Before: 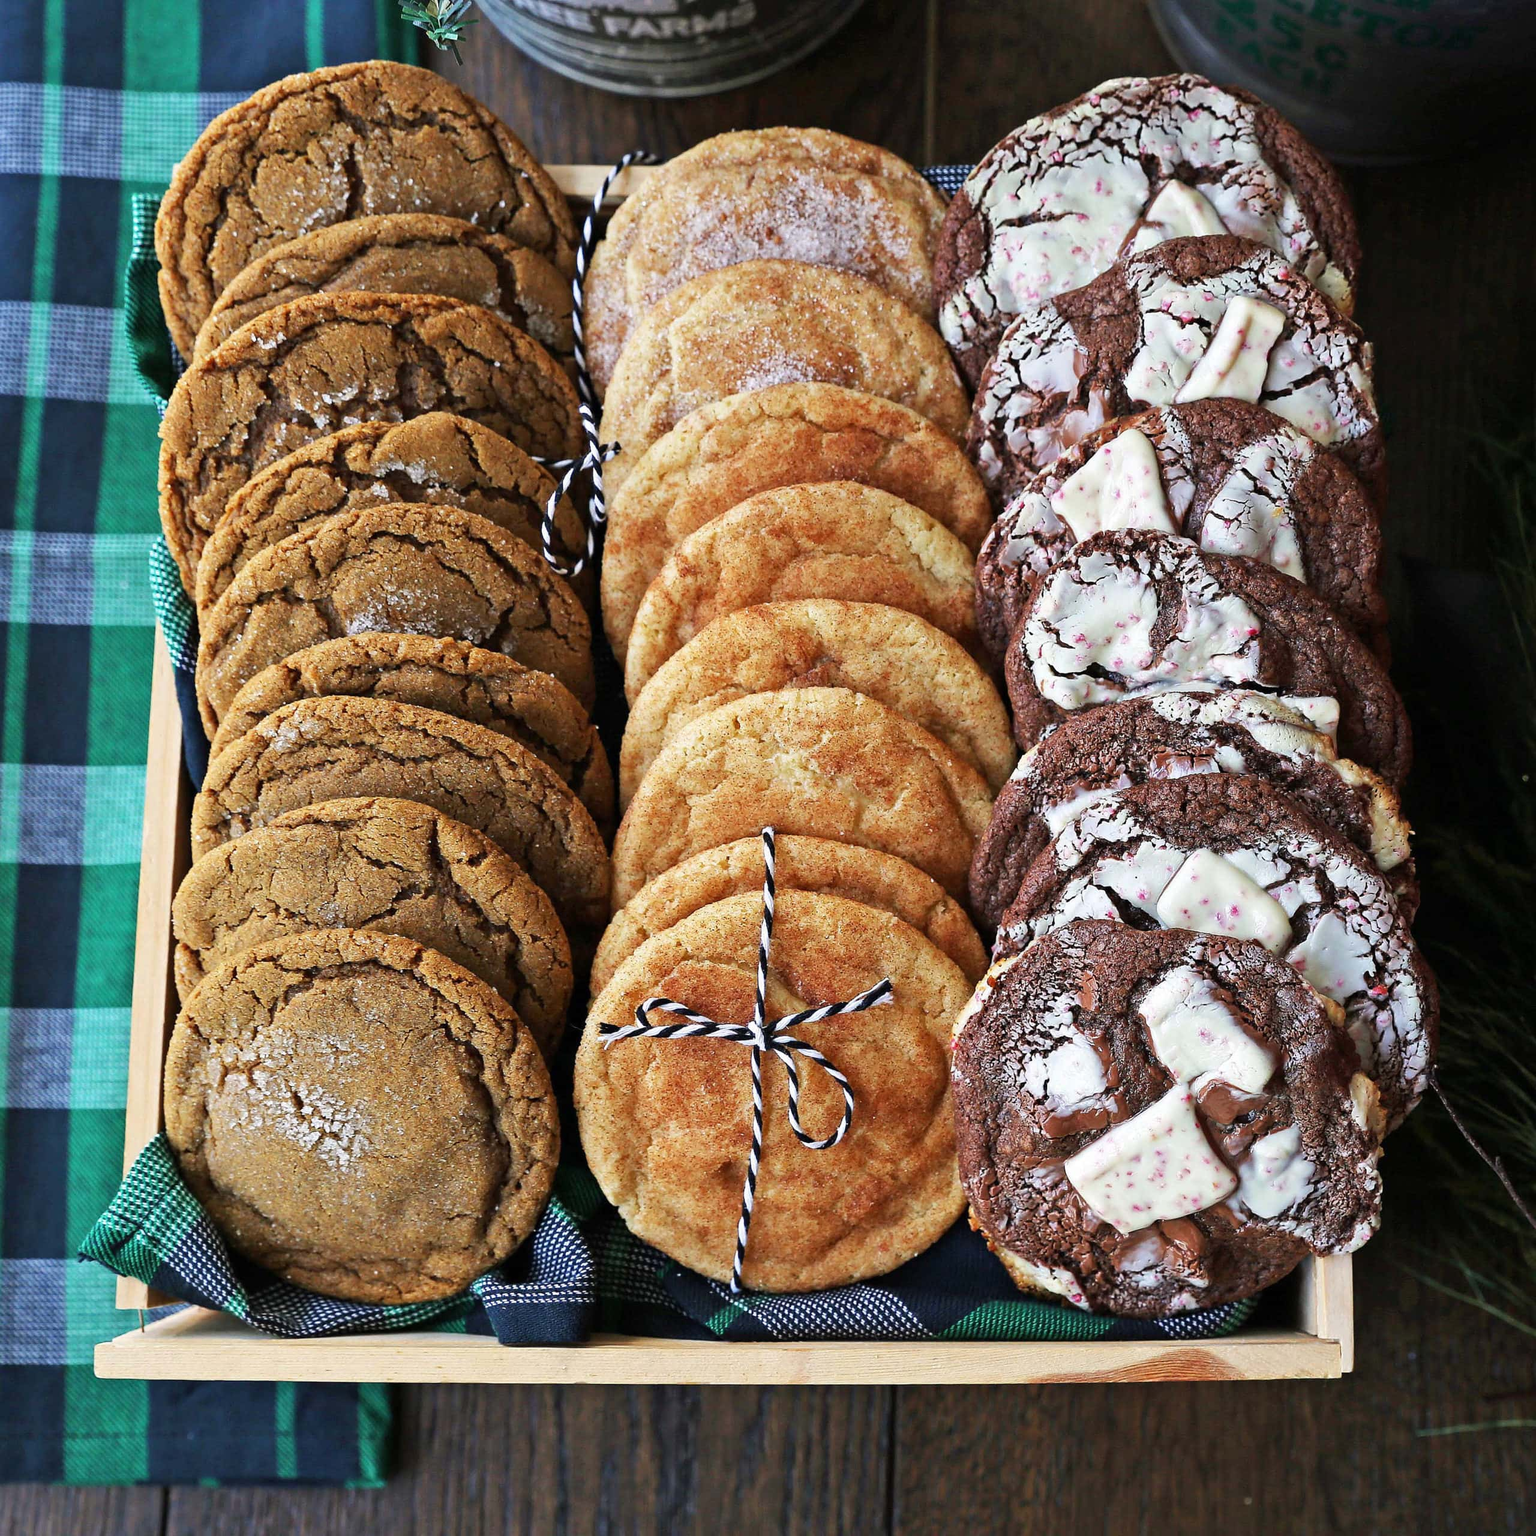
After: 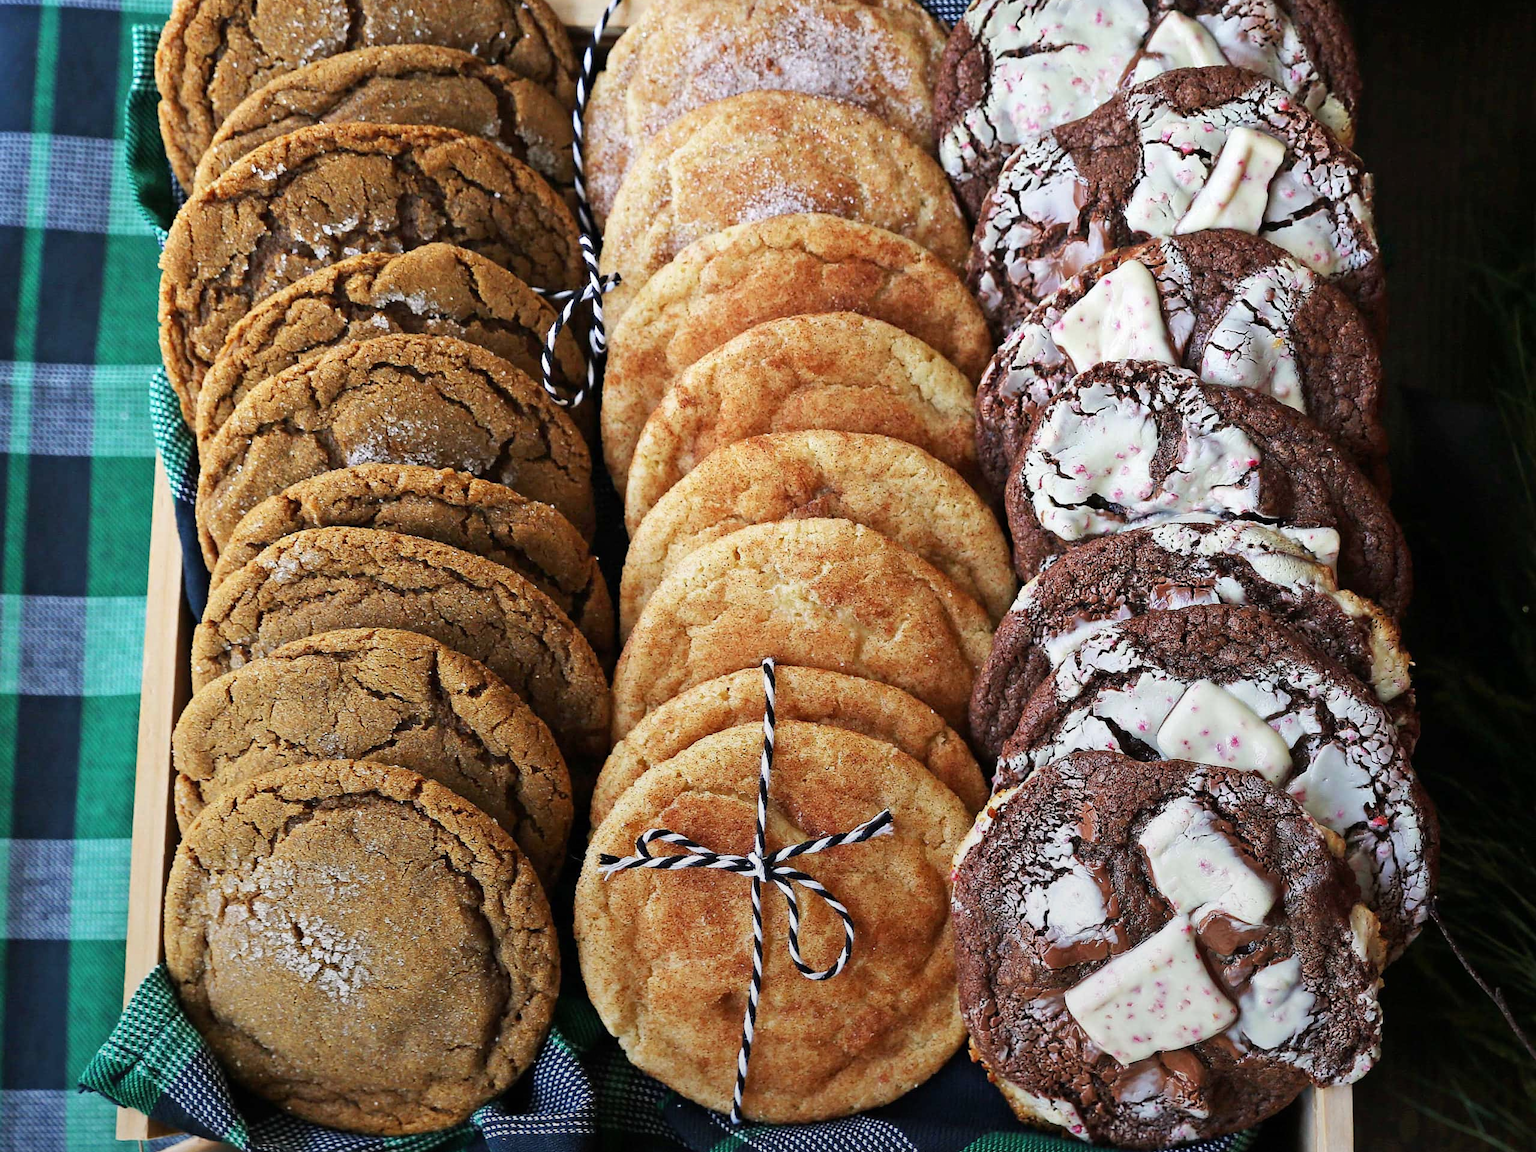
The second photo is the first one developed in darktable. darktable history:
tone equalizer: on, module defaults
shadows and highlights: shadows -23.08, highlights 46.15, soften with gaussian
graduated density: rotation -180°, offset 27.42
crop: top 11.038%, bottom 13.962%
